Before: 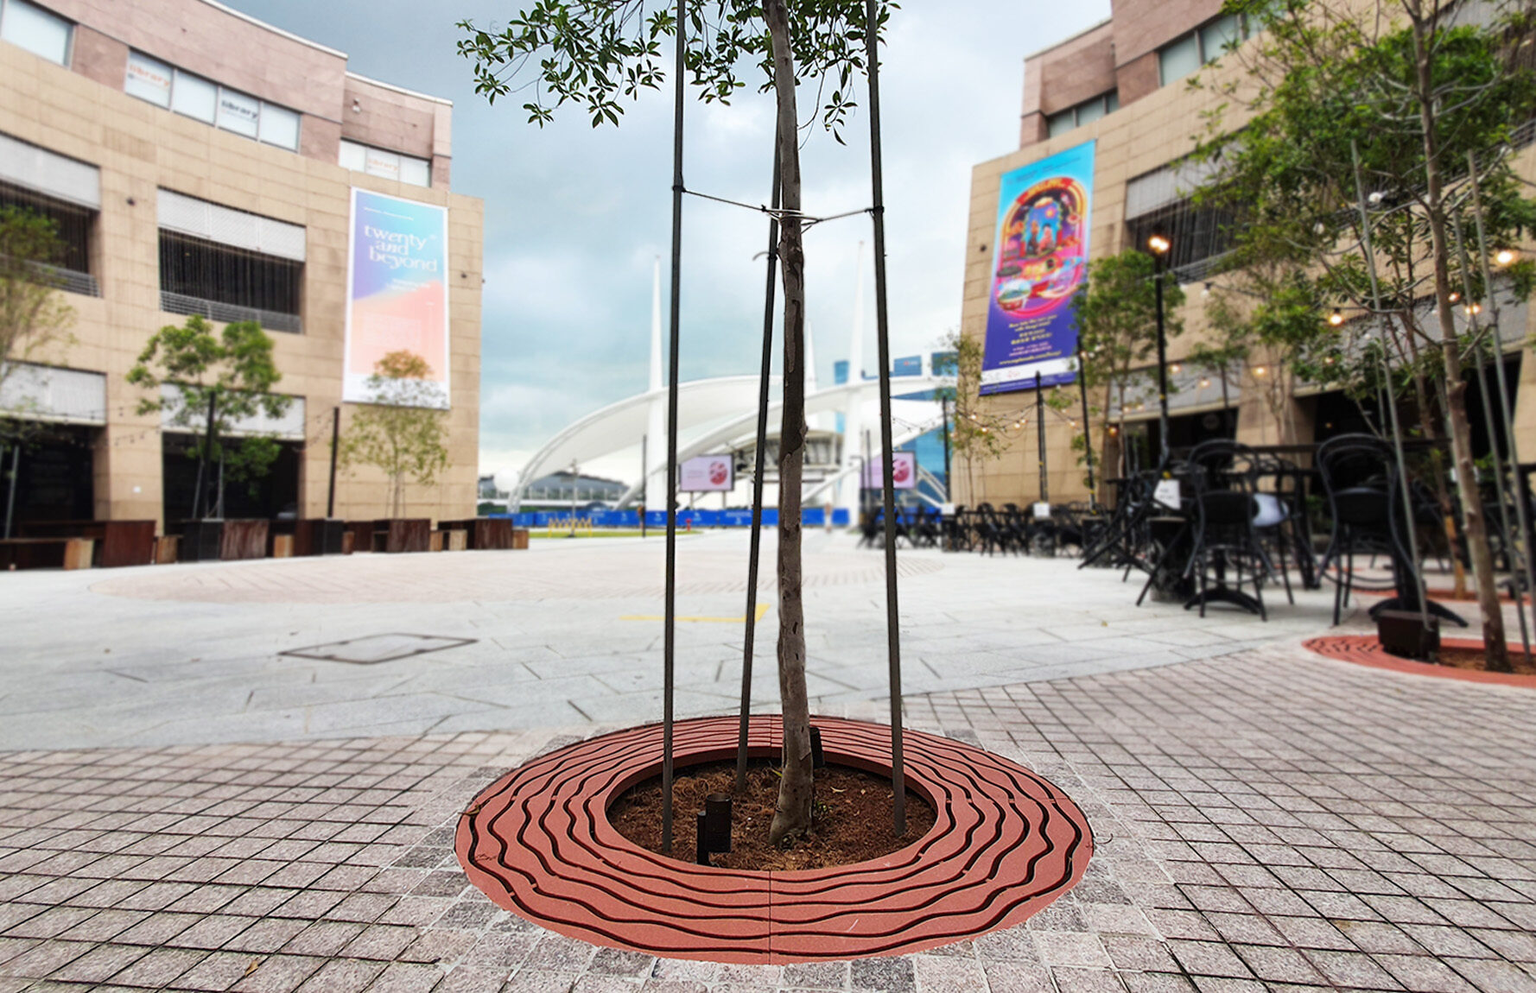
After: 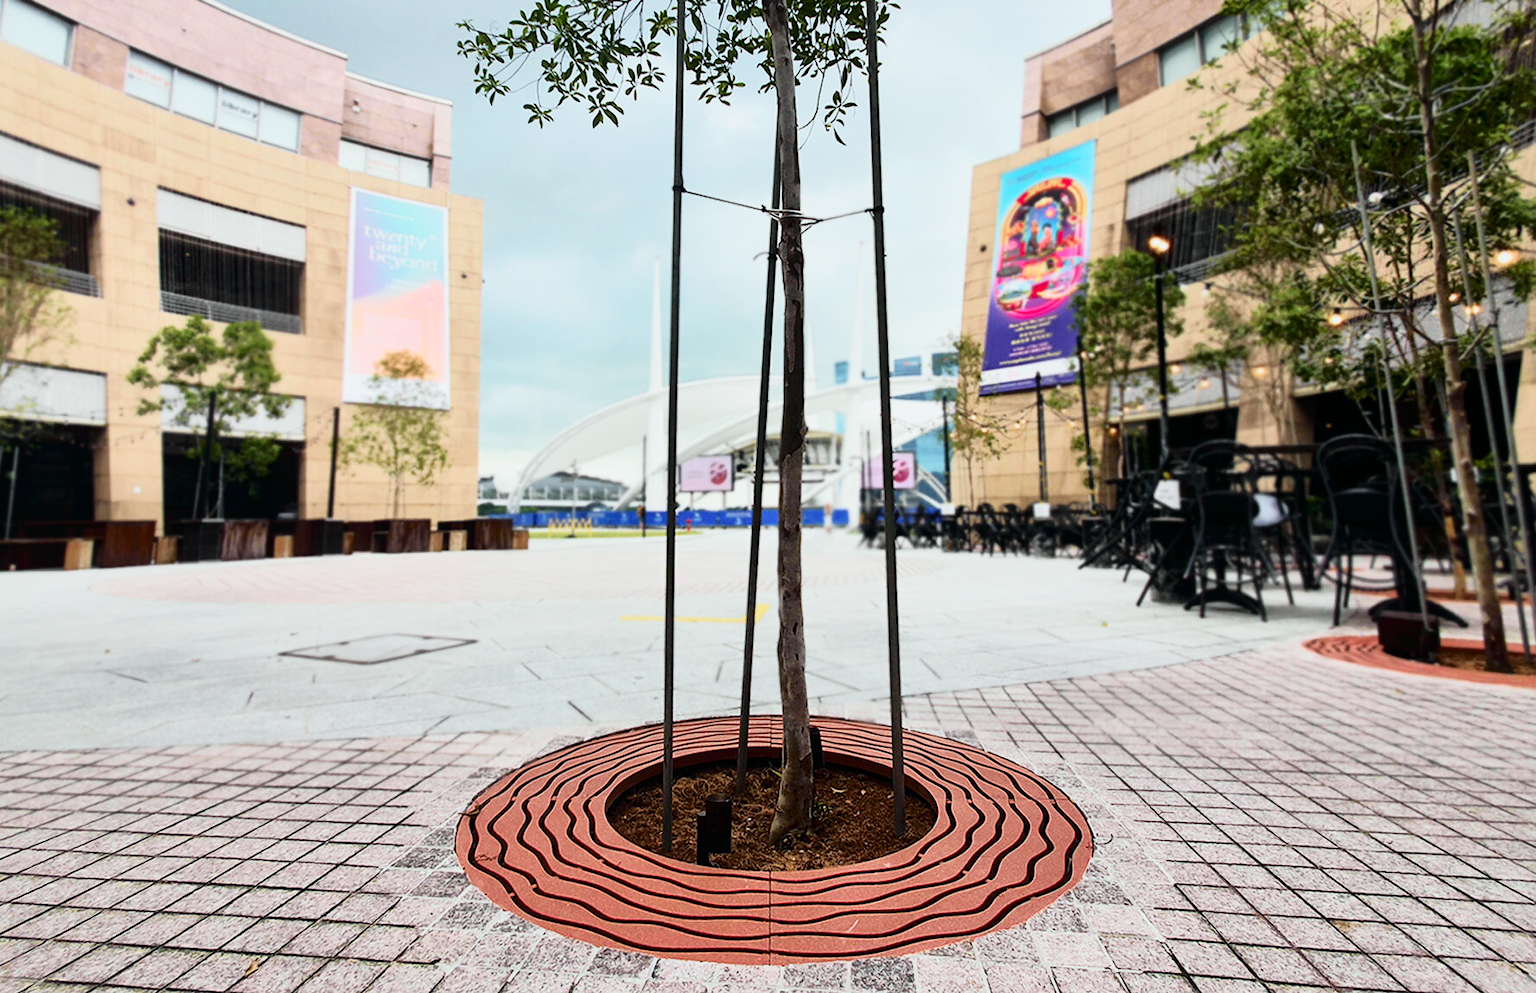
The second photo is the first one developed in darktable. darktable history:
tone equalizer: on, module defaults
tone curve: curves: ch0 [(0, 0.008) (0.081, 0.044) (0.177, 0.123) (0.283, 0.253) (0.416, 0.449) (0.495, 0.524) (0.661, 0.756) (0.796, 0.859) (1, 0.951)]; ch1 [(0, 0) (0.161, 0.092) (0.35, 0.33) (0.392, 0.392) (0.427, 0.426) (0.479, 0.472) (0.505, 0.5) (0.521, 0.524) (0.567, 0.564) (0.583, 0.588) (0.625, 0.627) (0.678, 0.733) (1, 1)]; ch2 [(0, 0) (0.346, 0.362) (0.404, 0.427) (0.502, 0.499) (0.531, 0.523) (0.544, 0.561) (0.58, 0.59) (0.629, 0.642) (0.717, 0.678) (1, 1)], color space Lab, independent channels, preserve colors none
local contrast: mode bilateral grid, contrast 19, coarseness 50, detail 119%, midtone range 0.2
